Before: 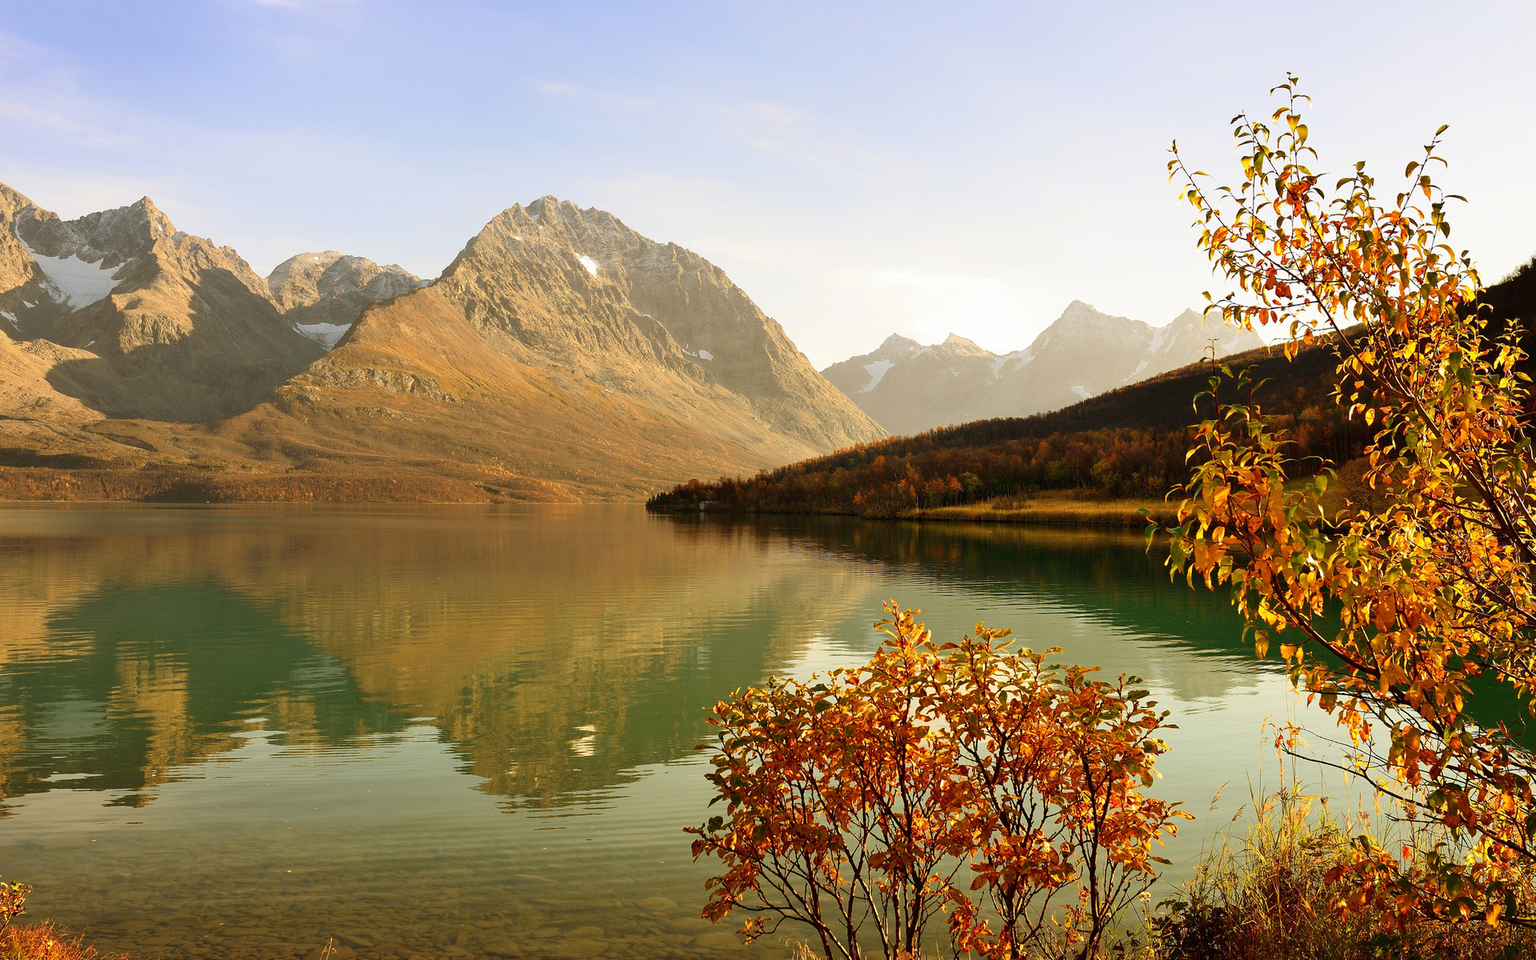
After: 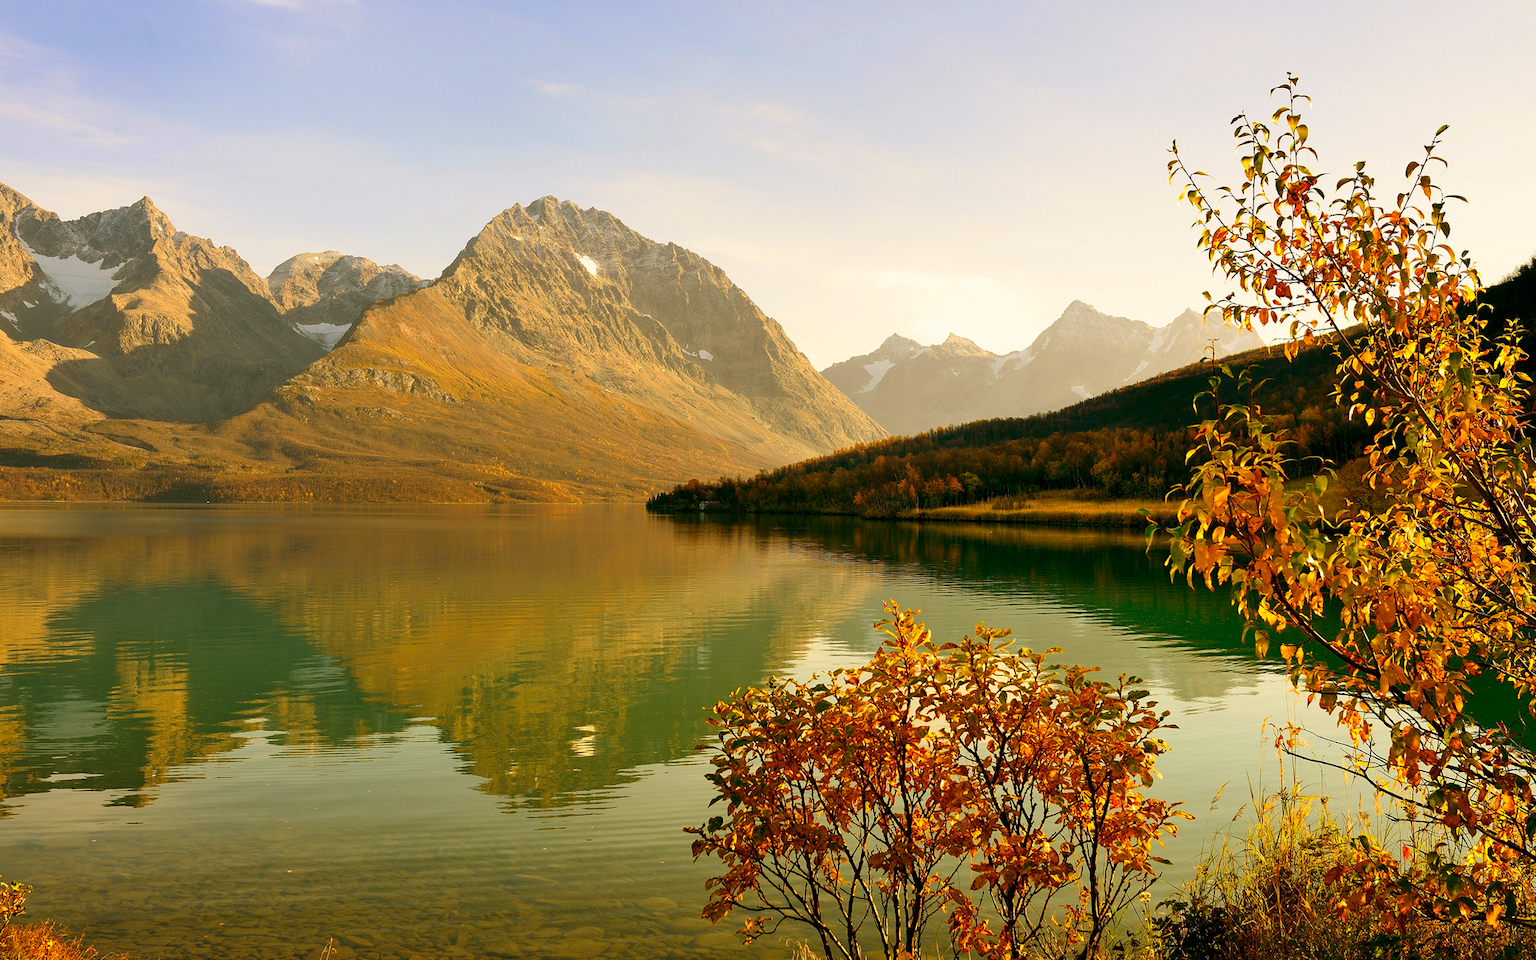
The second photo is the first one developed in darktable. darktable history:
color balance rgb: highlights gain › chroma 3.014%, highlights gain › hue 74.06°, global offset › luminance -0.33%, global offset › chroma 0.105%, global offset › hue 163.68°, linear chroma grading › global chroma 0.719%, perceptual saturation grading › global saturation 11.534%
shadows and highlights: shadows 37.74, highlights -27.05, soften with gaussian
